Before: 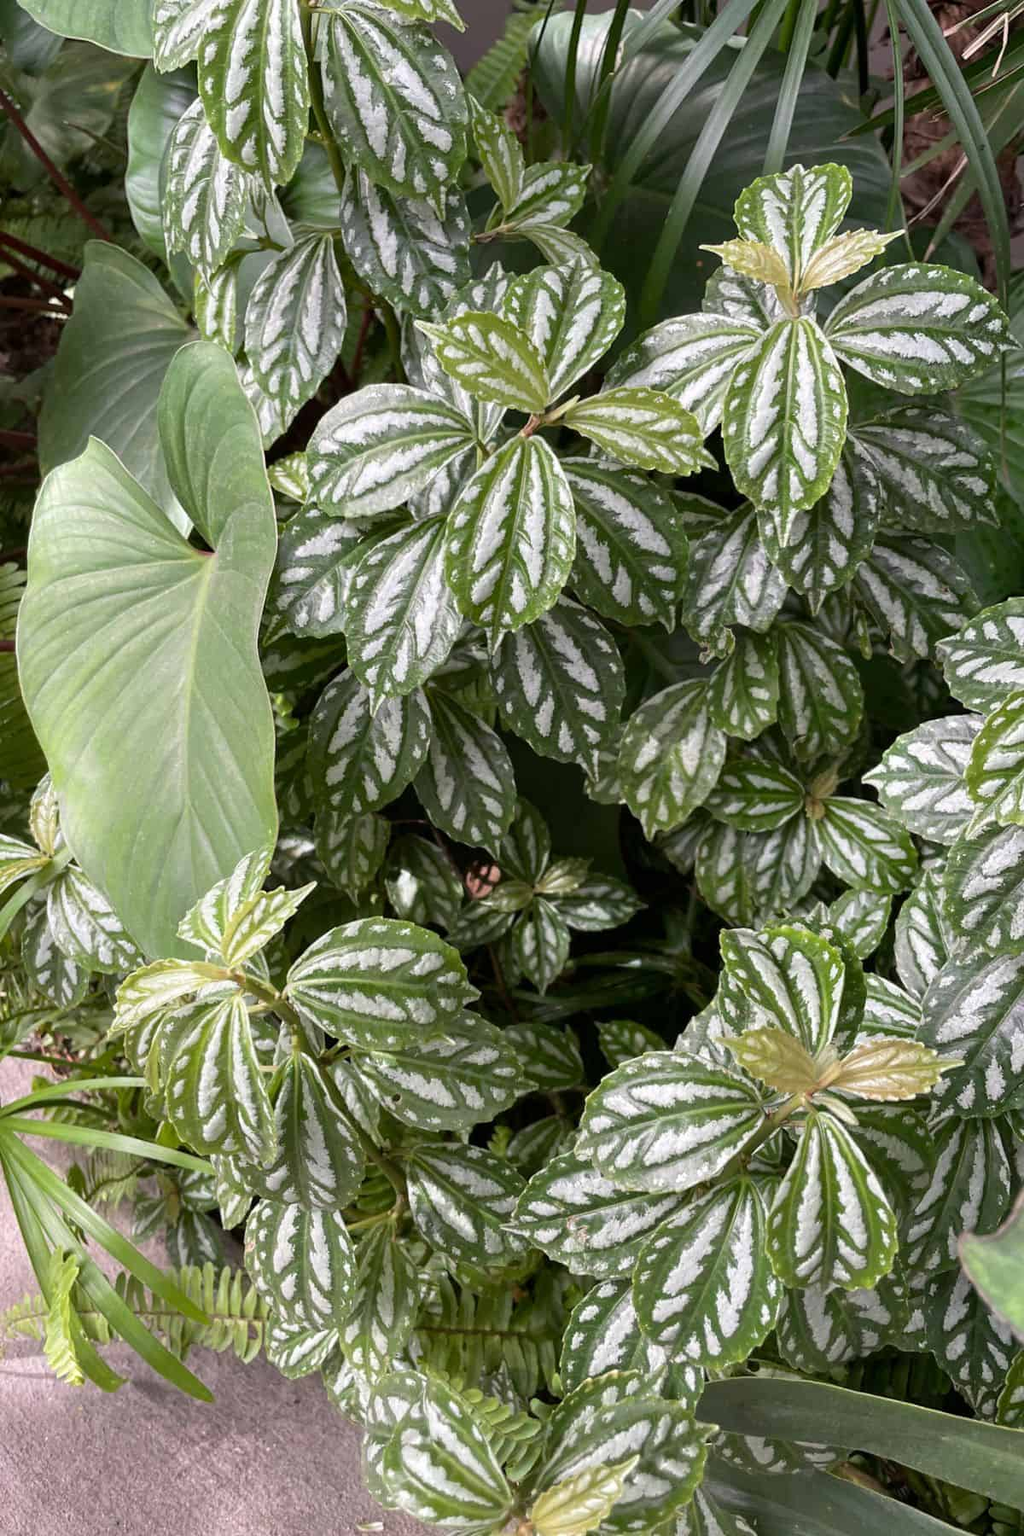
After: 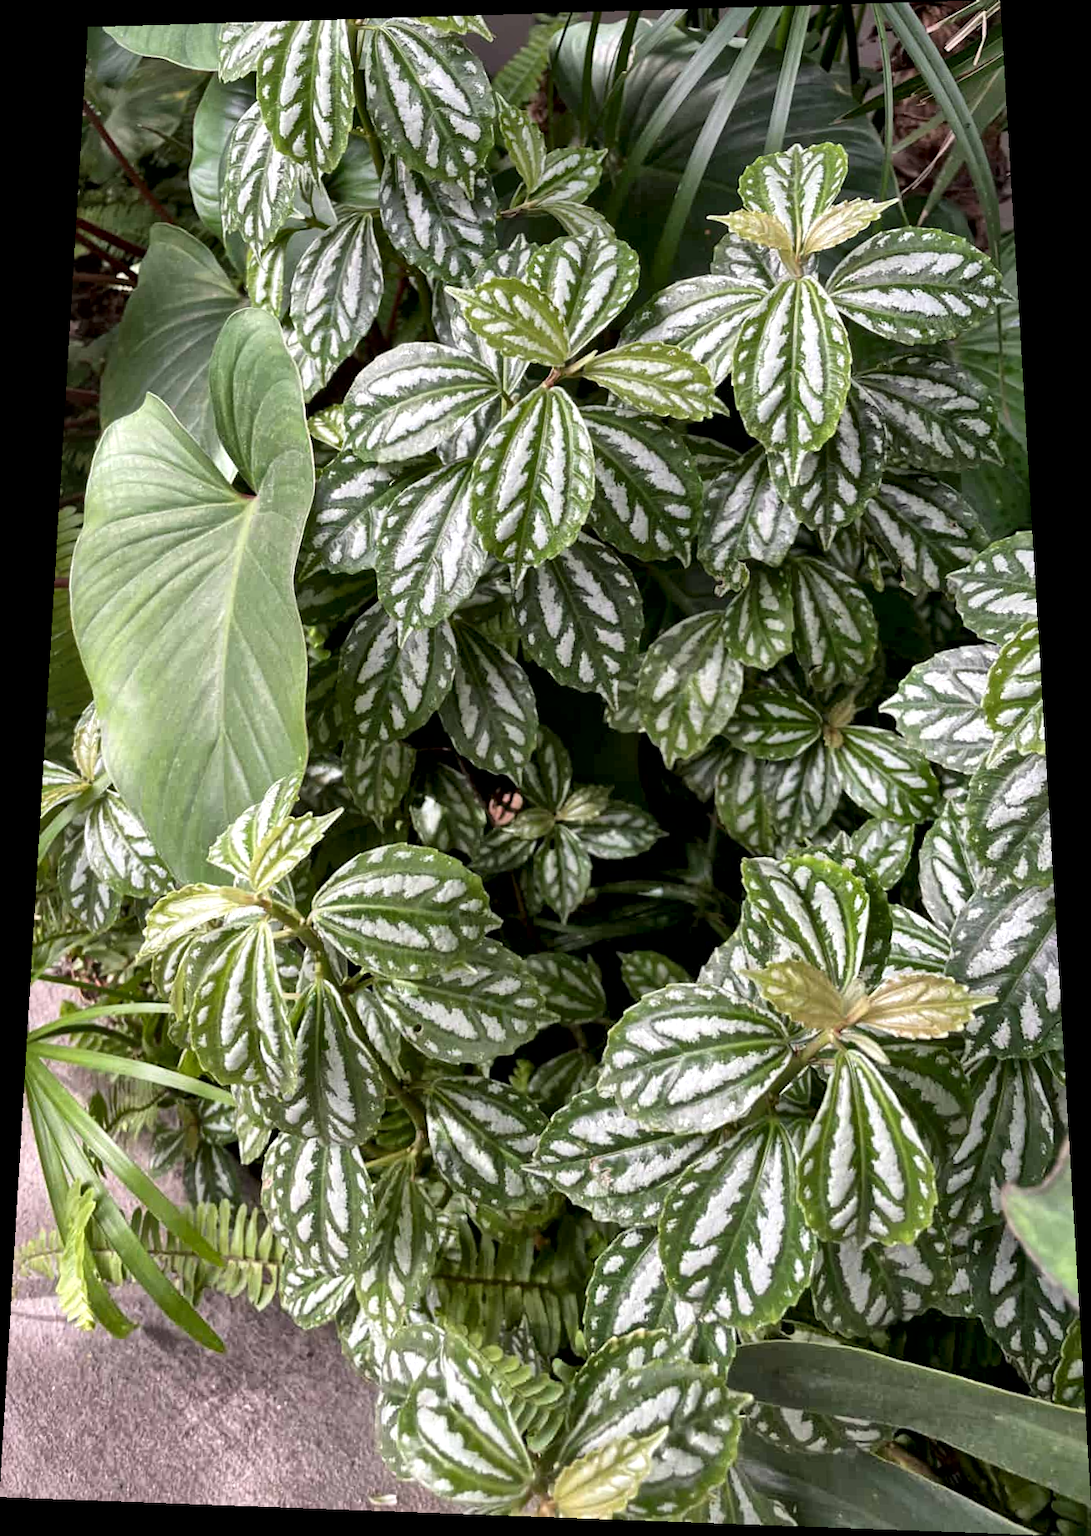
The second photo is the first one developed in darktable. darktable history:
local contrast: mode bilateral grid, contrast 20, coarseness 50, detail 179%, midtone range 0.2
rotate and perspective: rotation 0.128°, lens shift (vertical) -0.181, lens shift (horizontal) -0.044, shear 0.001, automatic cropping off
